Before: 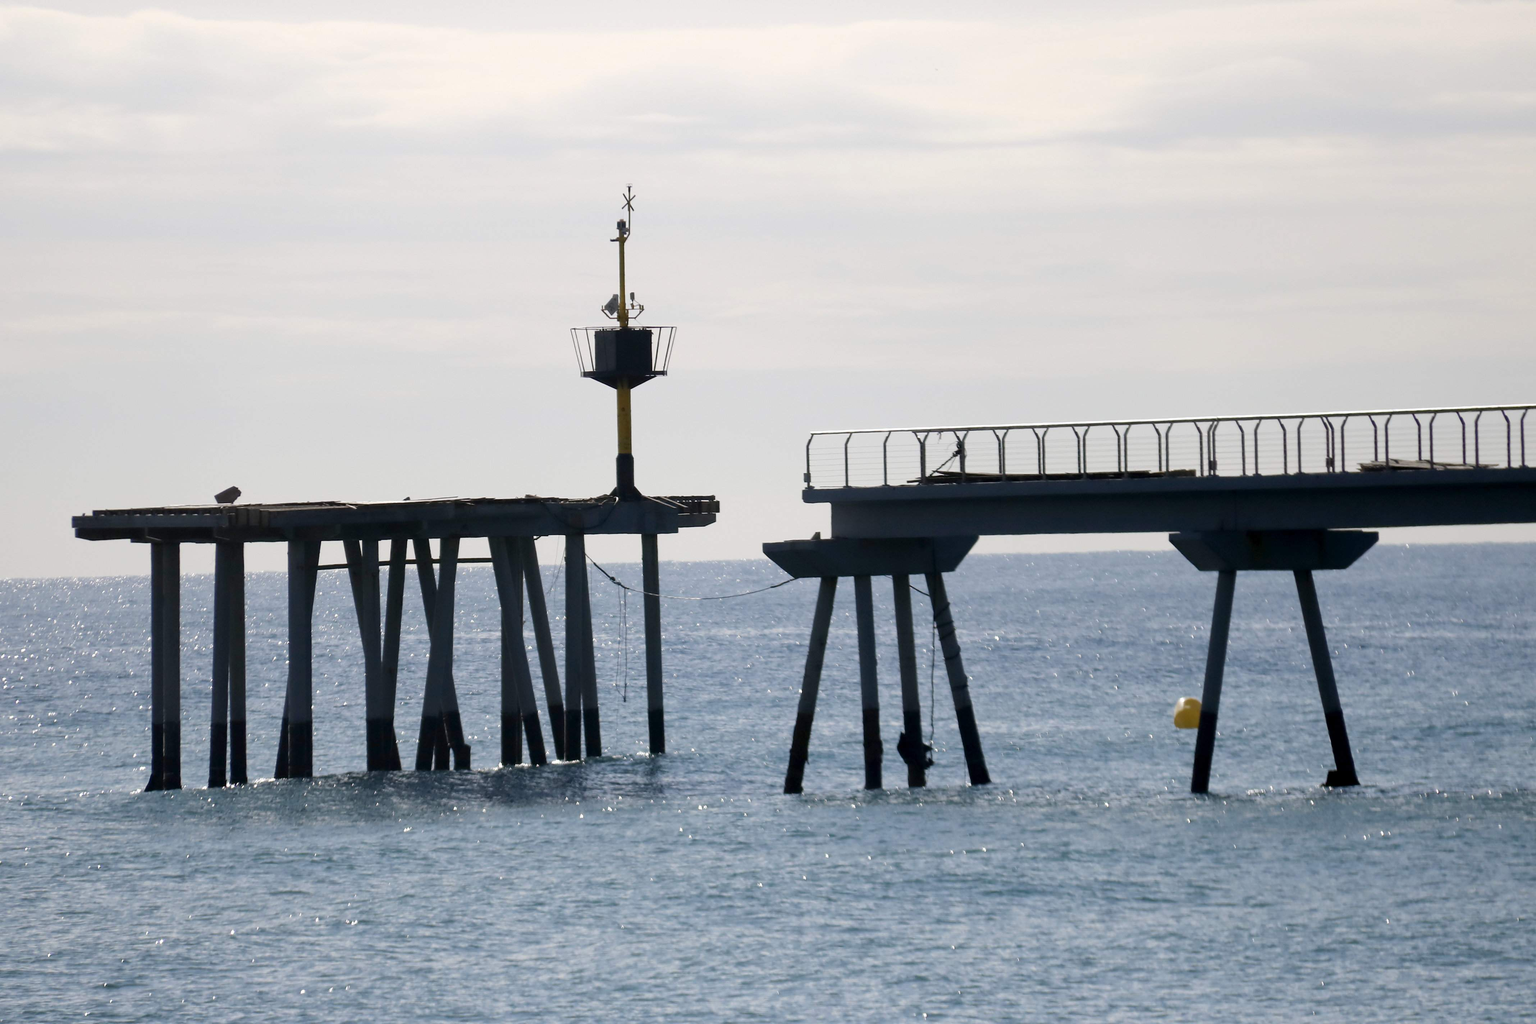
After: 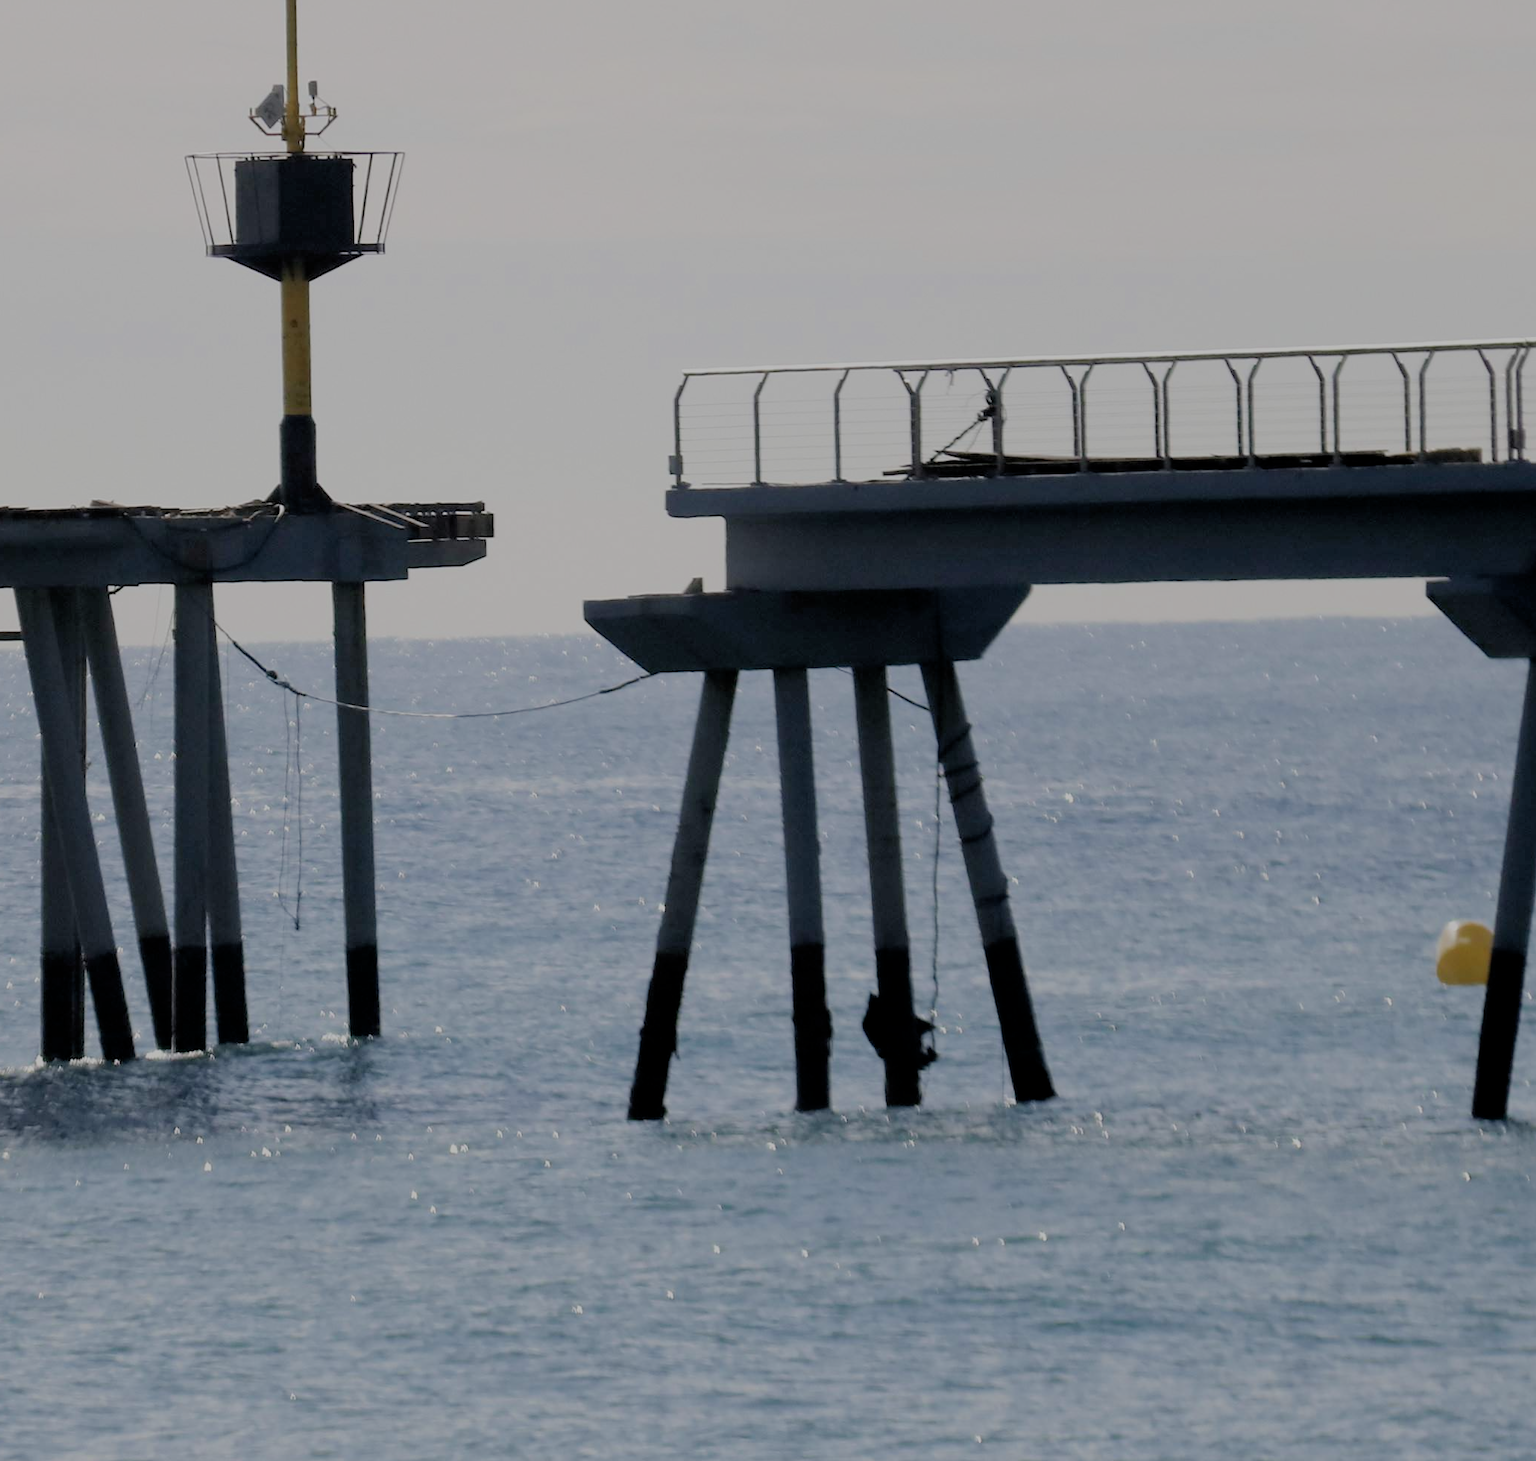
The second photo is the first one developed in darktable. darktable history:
crop: left 31.344%, top 24.763%, right 20.432%, bottom 6.391%
filmic rgb: black relative exposure -7.02 EV, white relative exposure 6 EV, target black luminance 0%, hardness 2.72, latitude 61.28%, contrast 0.705, highlights saturation mix 11.09%, shadows ↔ highlights balance -0.08%
